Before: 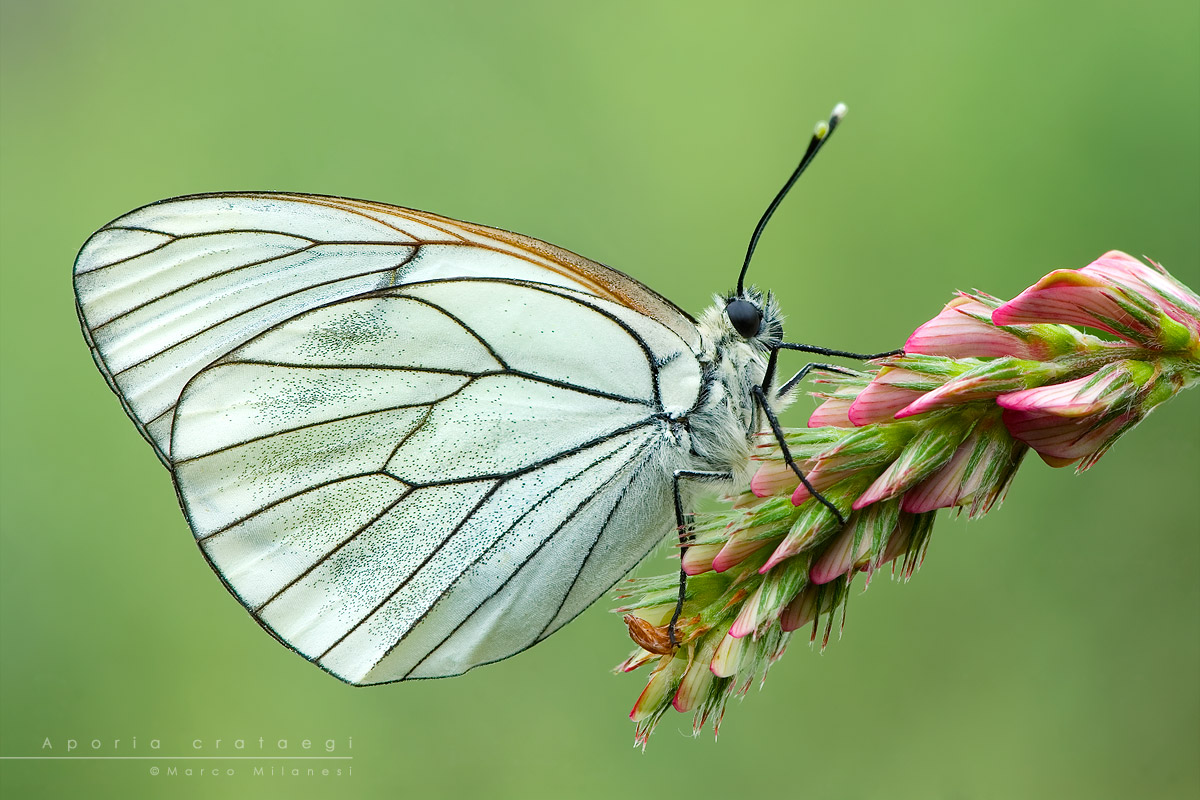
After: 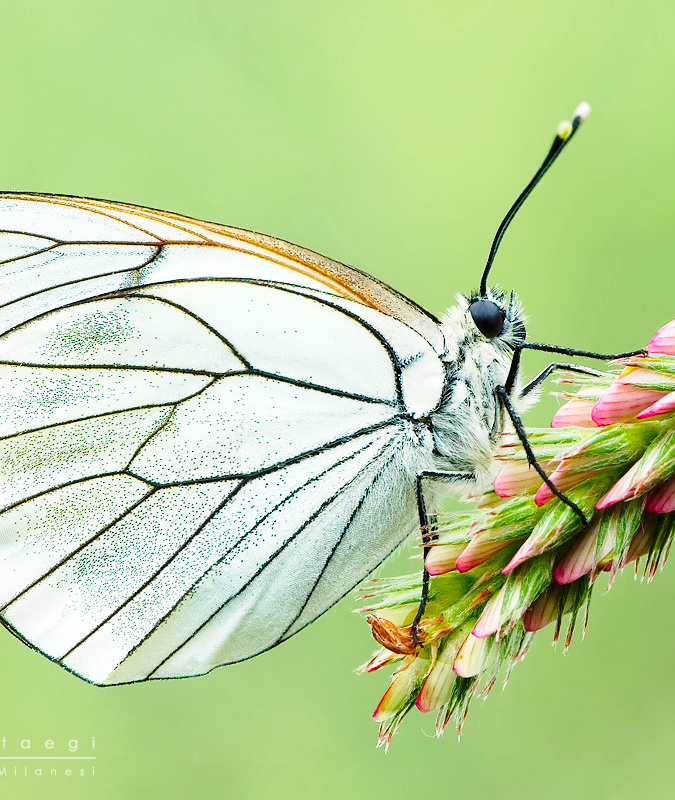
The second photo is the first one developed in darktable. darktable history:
crop: left 21.496%, right 22.254%
base curve: curves: ch0 [(0, 0) (0.028, 0.03) (0.121, 0.232) (0.46, 0.748) (0.859, 0.968) (1, 1)], preserve colors none
